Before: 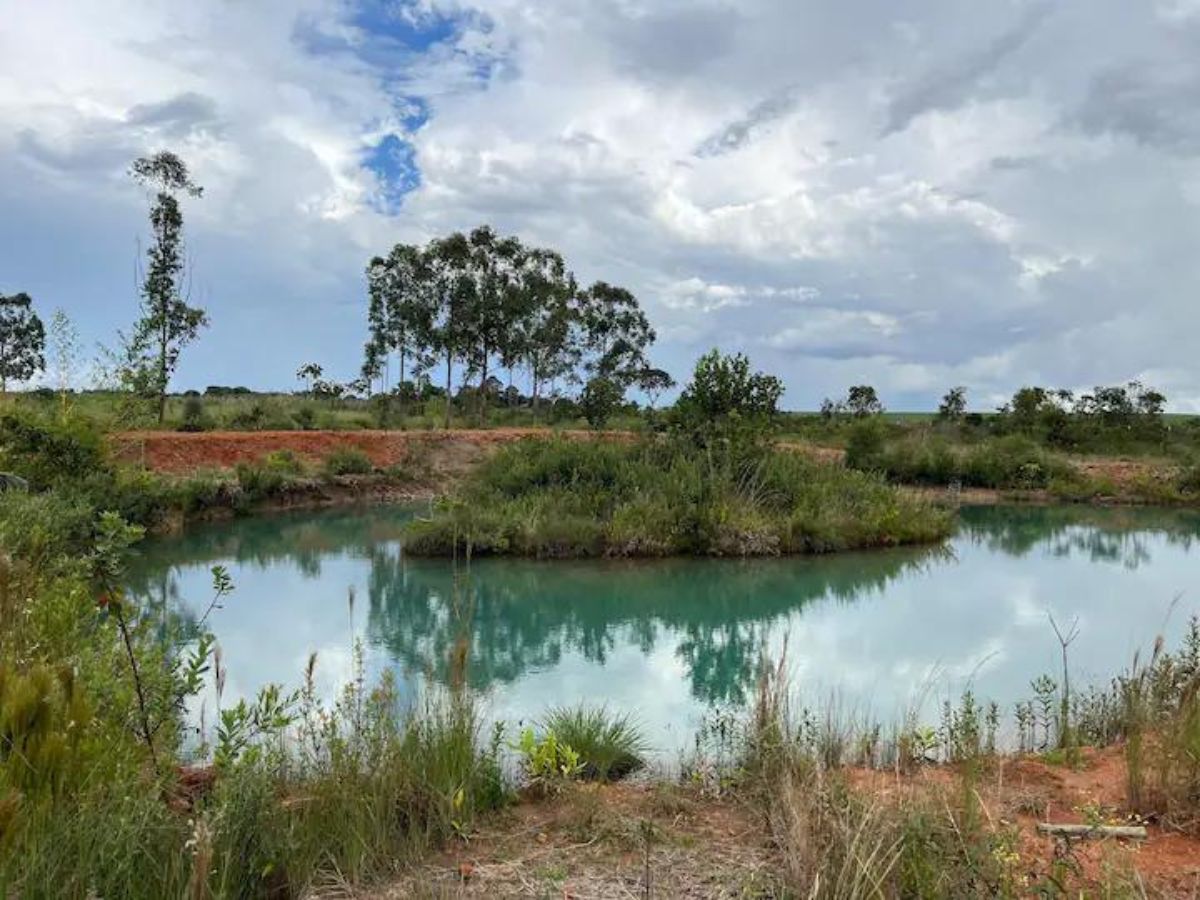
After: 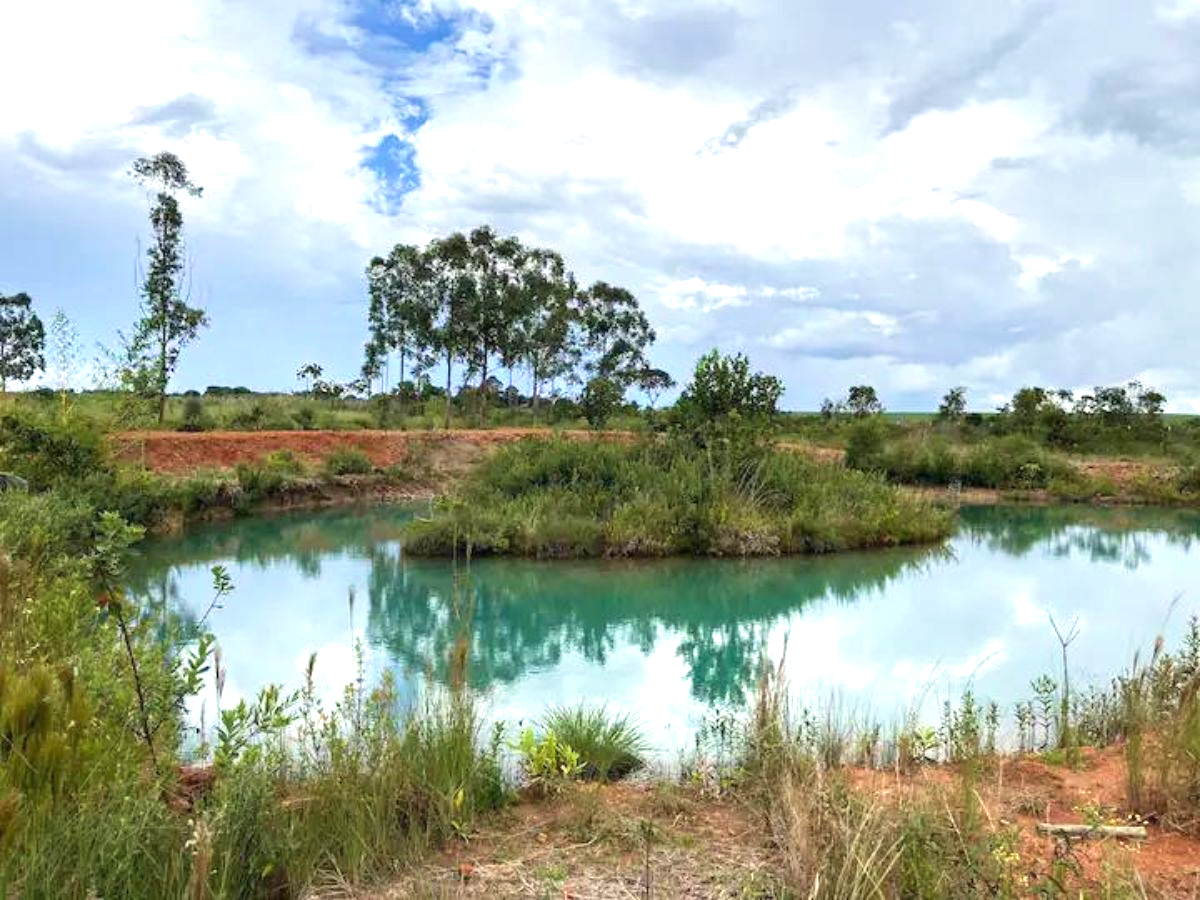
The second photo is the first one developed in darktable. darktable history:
velvia: on, module defaults
exposure: black level correction 0, exposure 0.7 EV, compensate highlight preservation false
